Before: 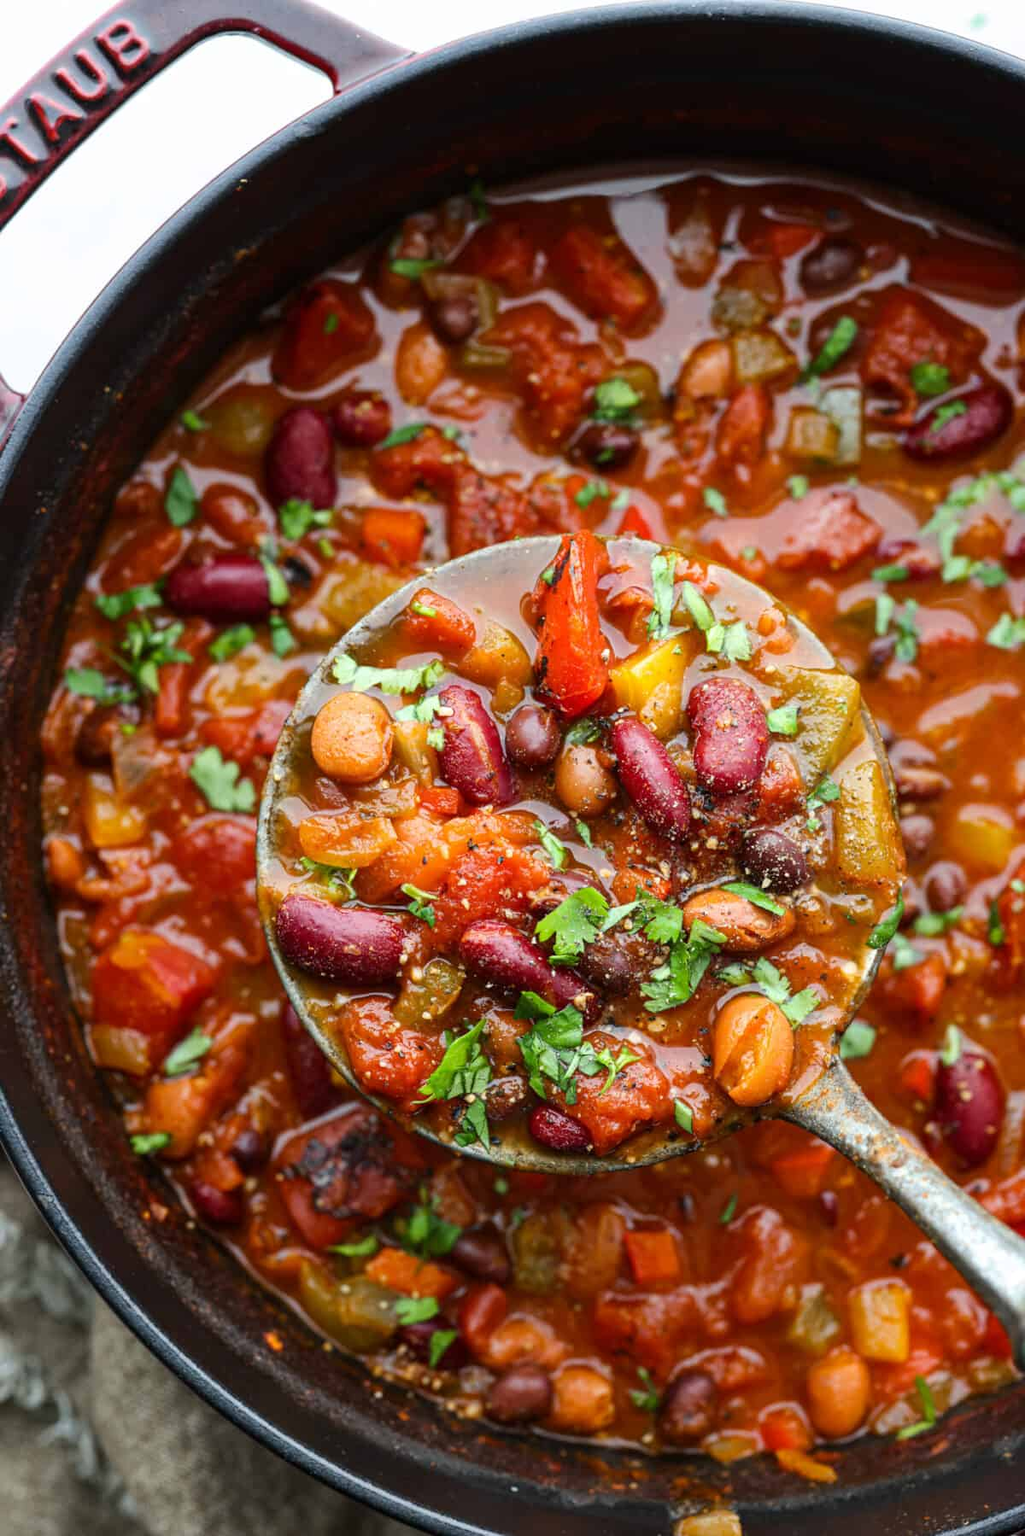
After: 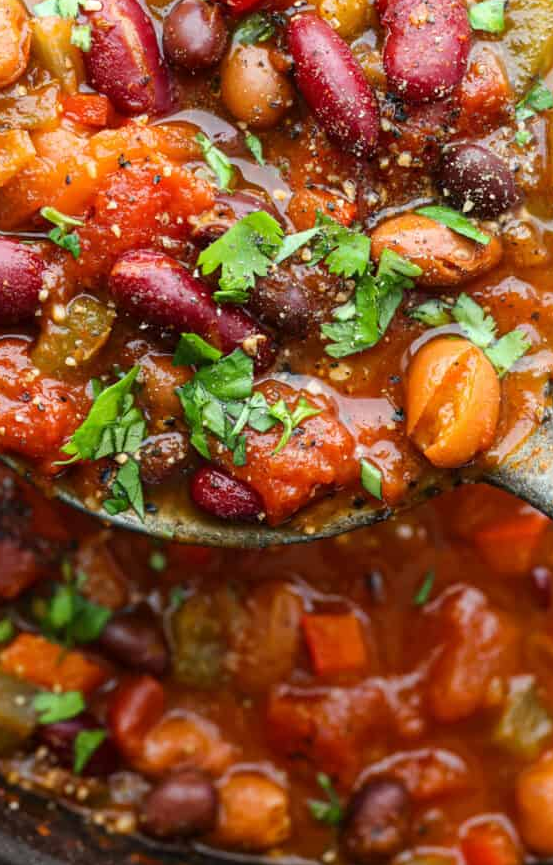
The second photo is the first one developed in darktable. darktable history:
crop: left 35.766%, top 46.056%, right 18.113%, bottom 5.819%
